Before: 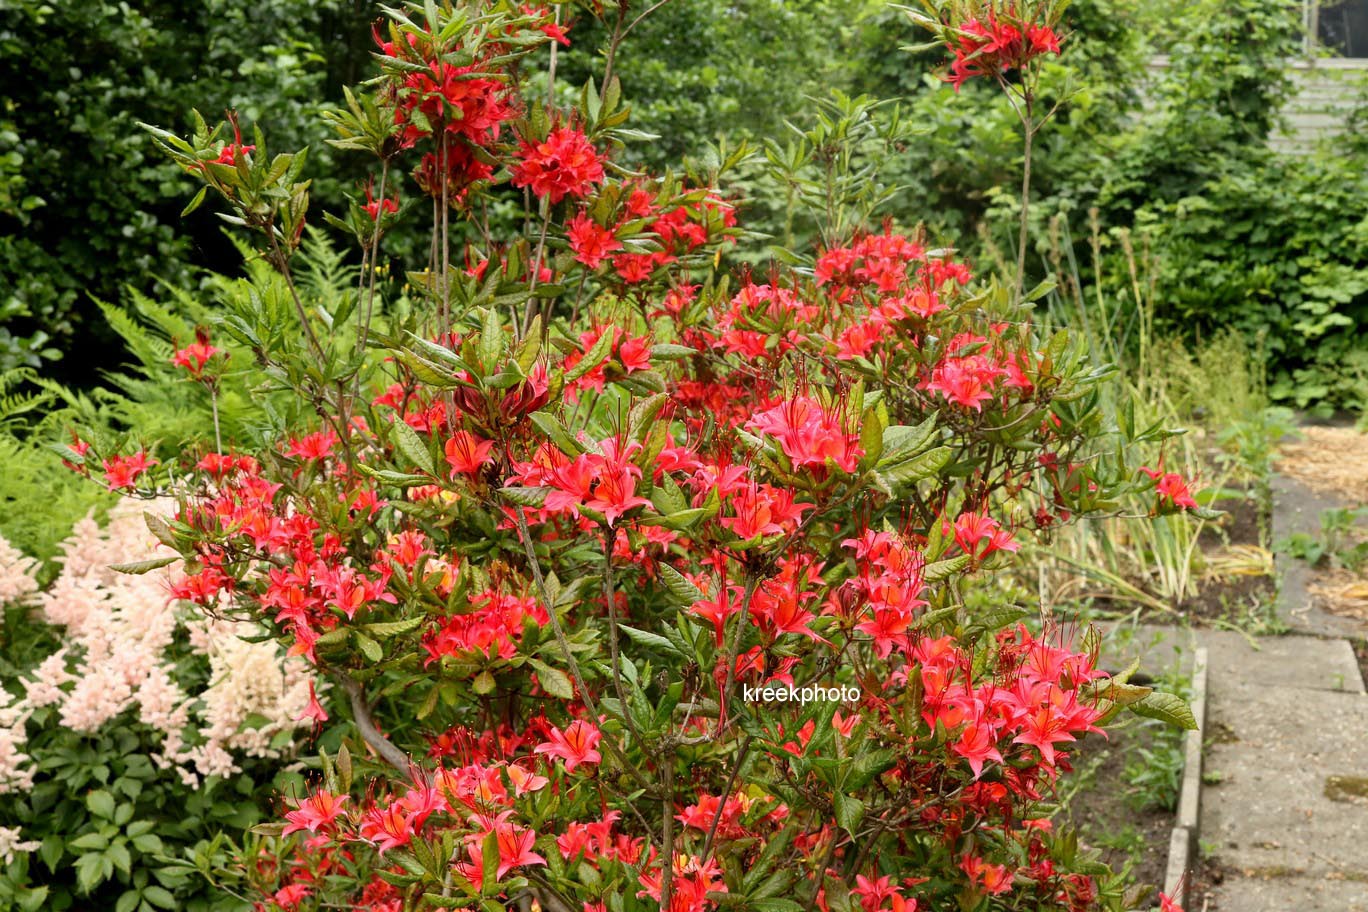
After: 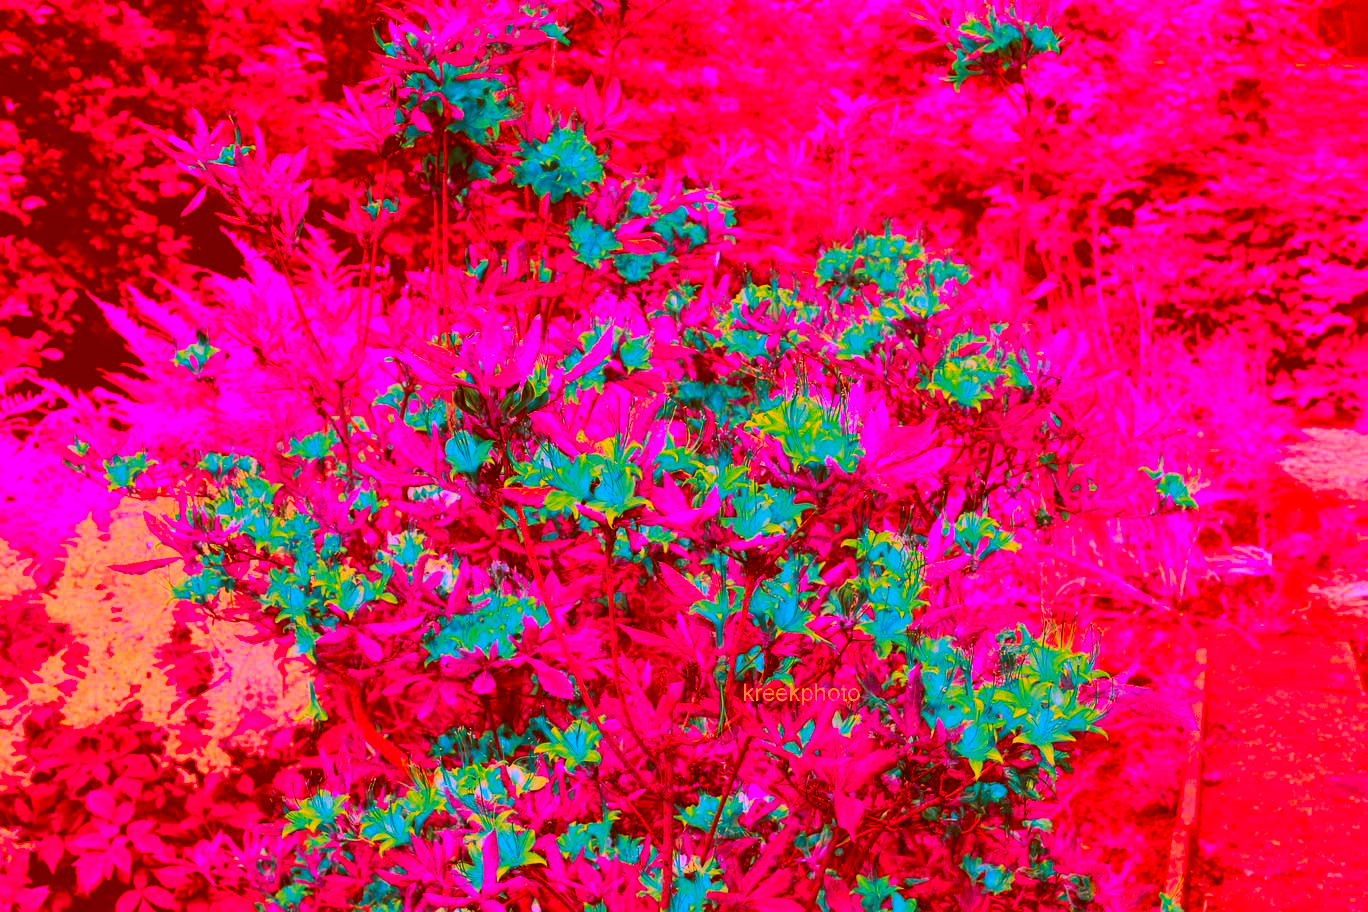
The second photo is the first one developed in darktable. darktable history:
local contrast: mode bilateral grid, contrast 26, coarseness 51, detail 123%, midtone range 0.2
contrast brightness saturation: saturation -0.1
exposure: black level correction 0.002, exposure 0.146 EV, compensate exposure bias true, compensate highlight preservation false
tone equalizer: edges refinement/feathering 500, mask exposure compensation -1.57 EV, preserve details no
color correction: highlights a* -39.57, highlights b* -39.75, shadows a* -39.22, shadows b* -39.82, saturation -2.95
